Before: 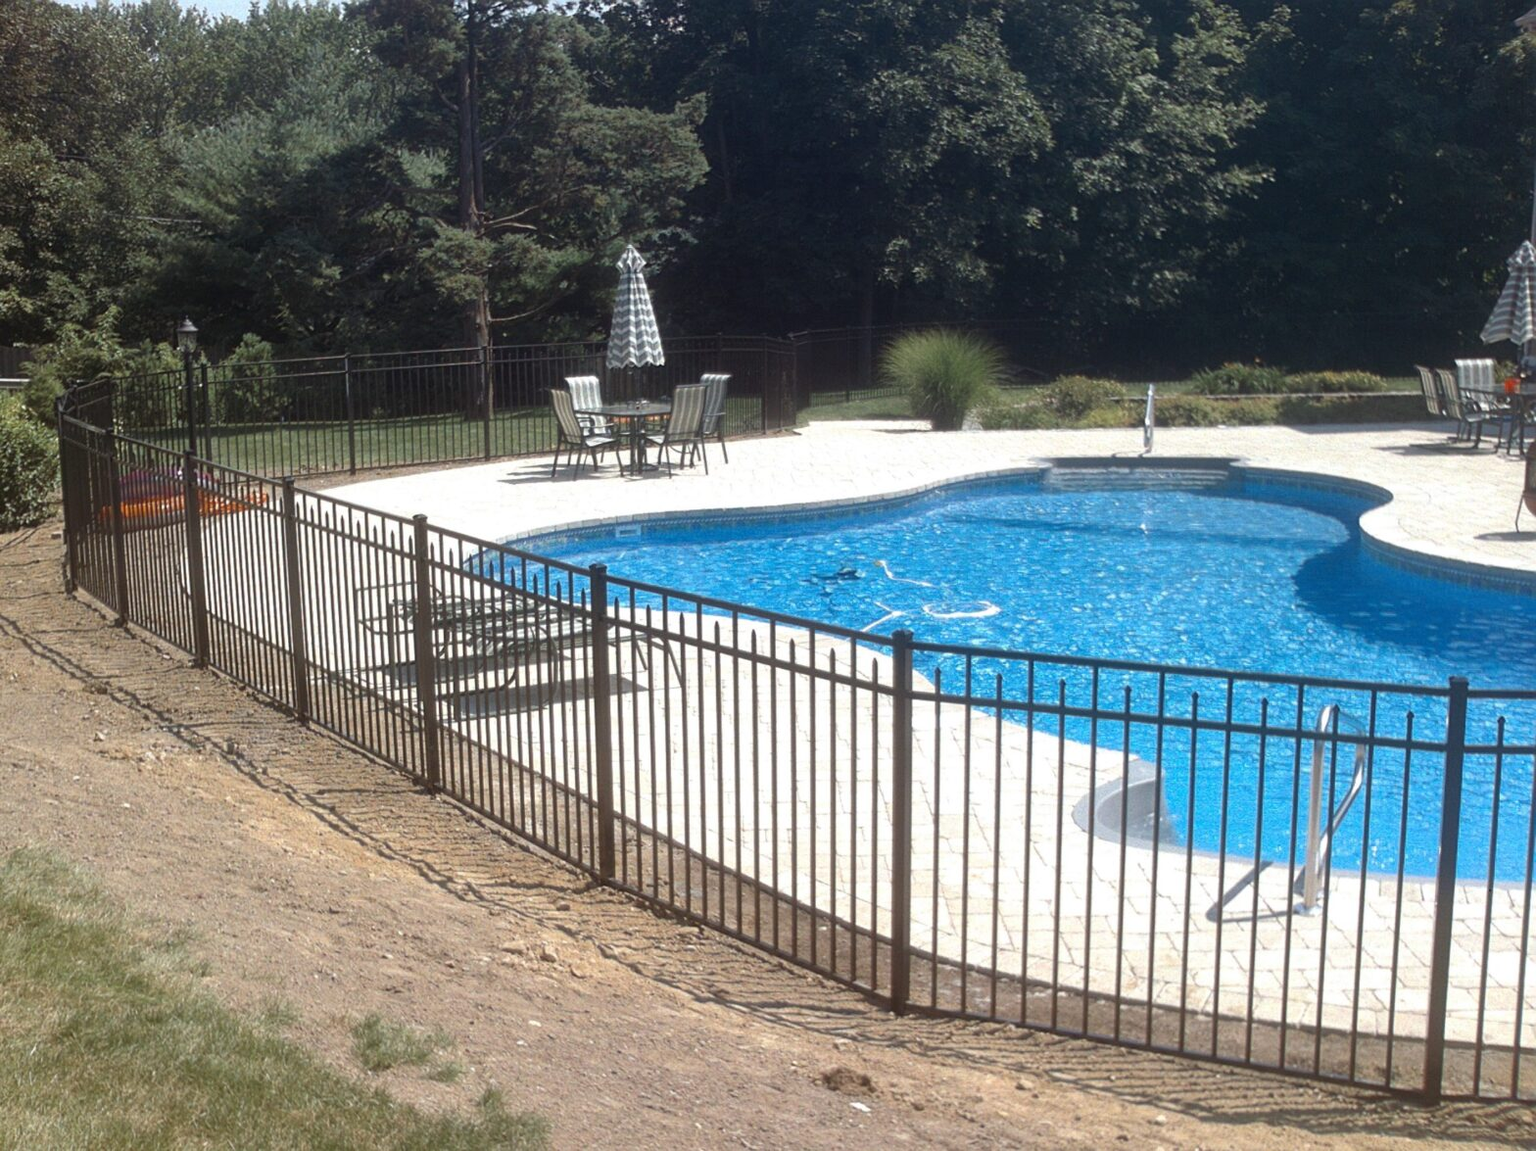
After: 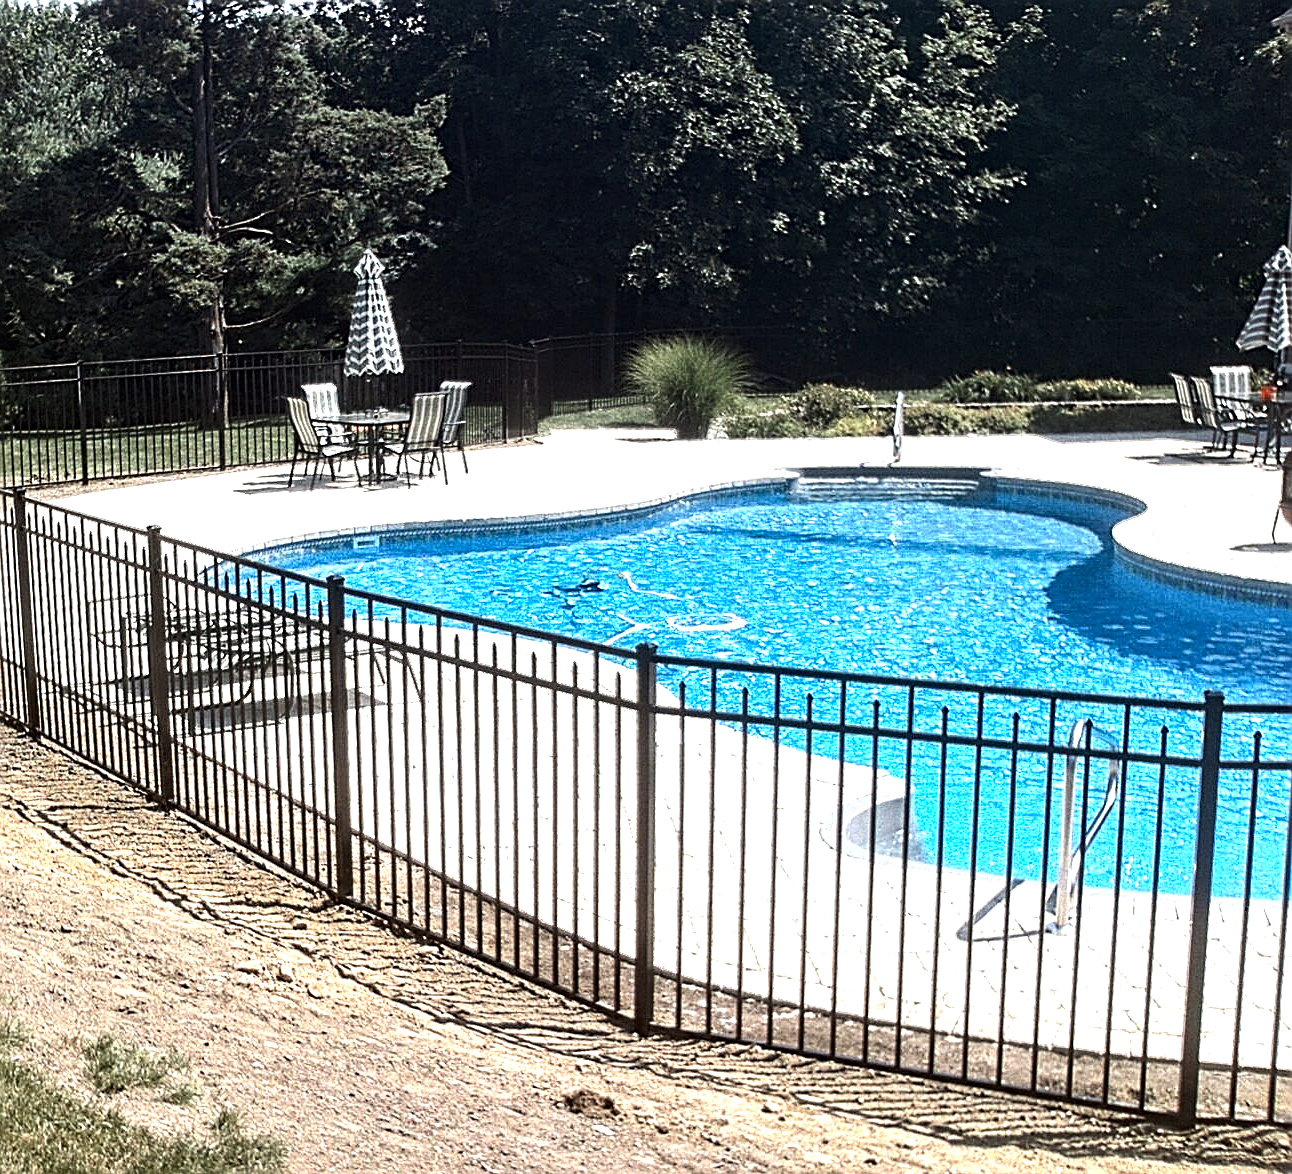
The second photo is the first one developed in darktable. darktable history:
sharpen: on, module defaults
contrast equalizer: octaves 7, y [[0.506, 0.531, 0.562, 0.606, 0.638, 0.669], [0.5 ×6], [0.5 ×6], [0 ×6], [0 ×6]]
tone equalizer: -8 EV -1.08 EV, -7 EV -1.01 EV, -6 EV -0.867 EV, -5 EV -0.578 EV, -3 EV 0.578 EV, -2 EV 0.867 EV, -1 EV 1.01 EV, +0 EV 1.08 EV, edges refinement/feathering 500, mask exposure compensation -1.57 EV, preserve details no
crop: left 17.582%, bottom 0.031%
